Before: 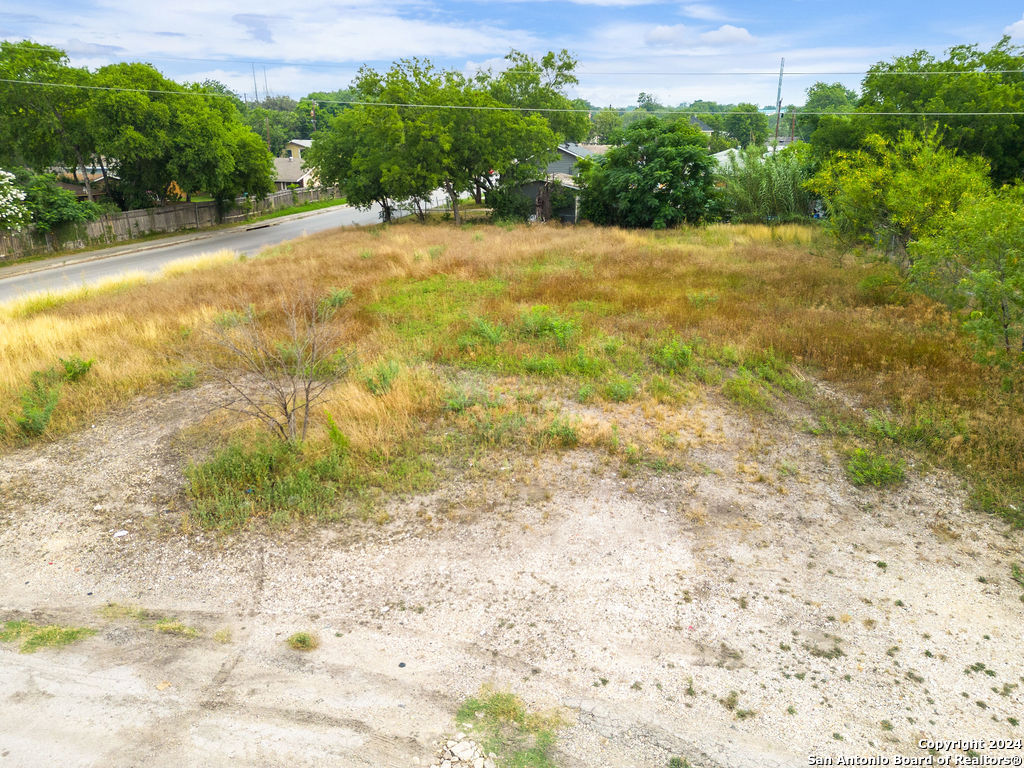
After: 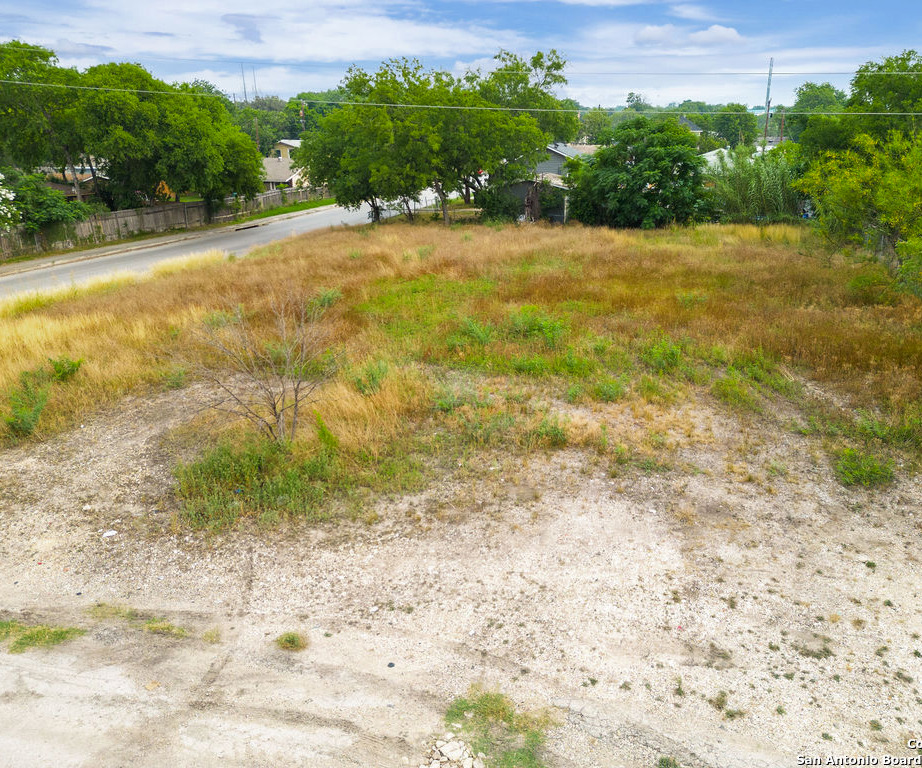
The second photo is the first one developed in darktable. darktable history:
crop and rotate: left 1.088%, right 8.807%
color zones: curves: ch0 [(0, 0.444) (0.143, 0.442) (0.286, 0.441) (0.429, 0.441) (0.571, 0.441) (0.714, 0.441) (0.857, 0.442) (1, 0.444)]
